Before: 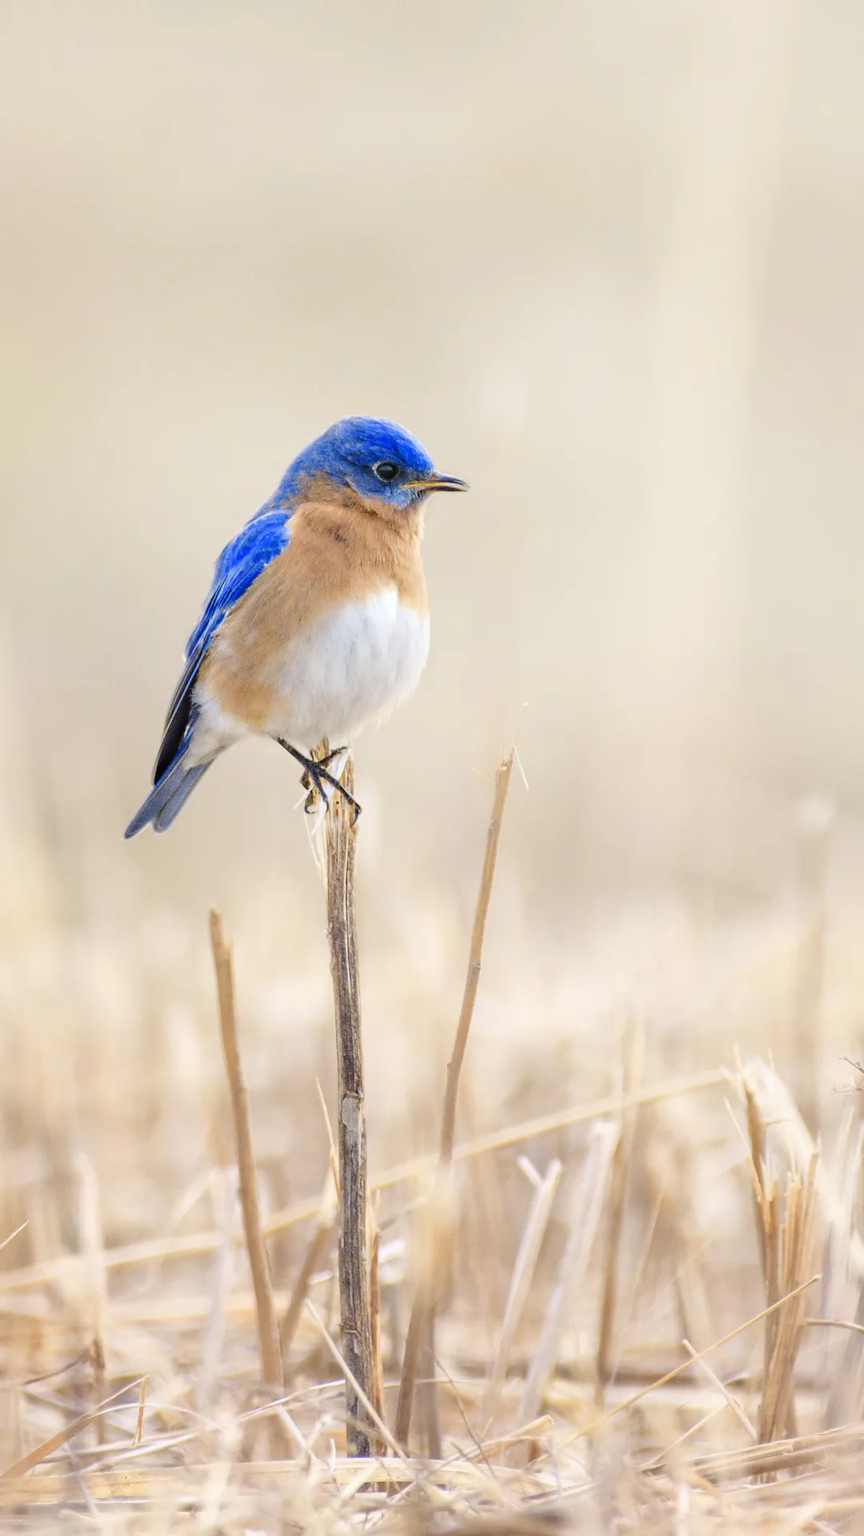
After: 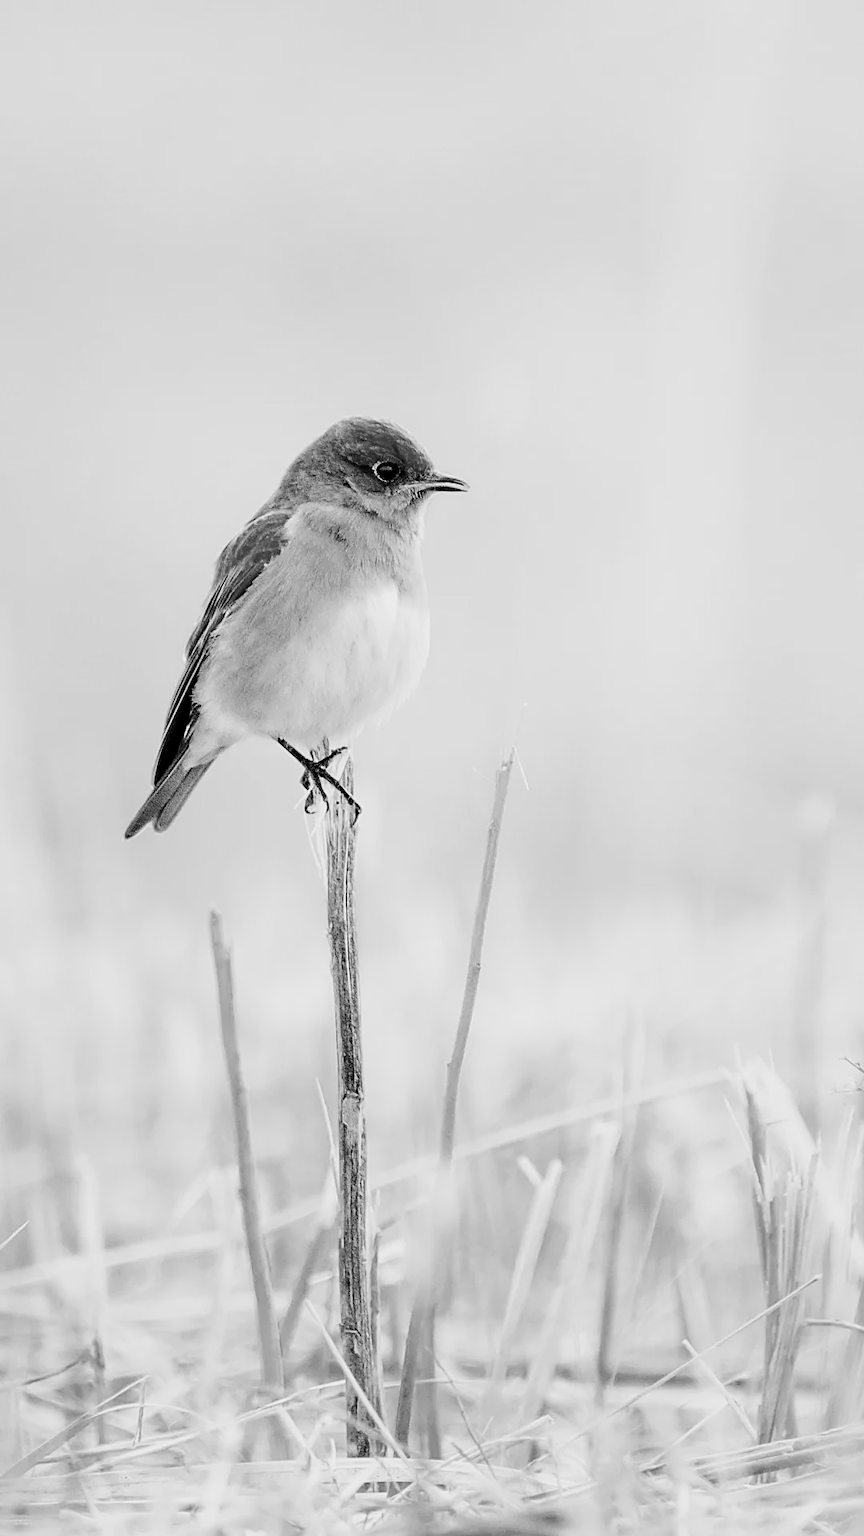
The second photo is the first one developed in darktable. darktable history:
monochrome: on, module defaults
sharpen: amount 0.6
filmic rgb: black relative exposure -5 EV, white relative exposure 3.5 EV, hardness 3.19, contrast 1.4, highlights saturation mix -30%
